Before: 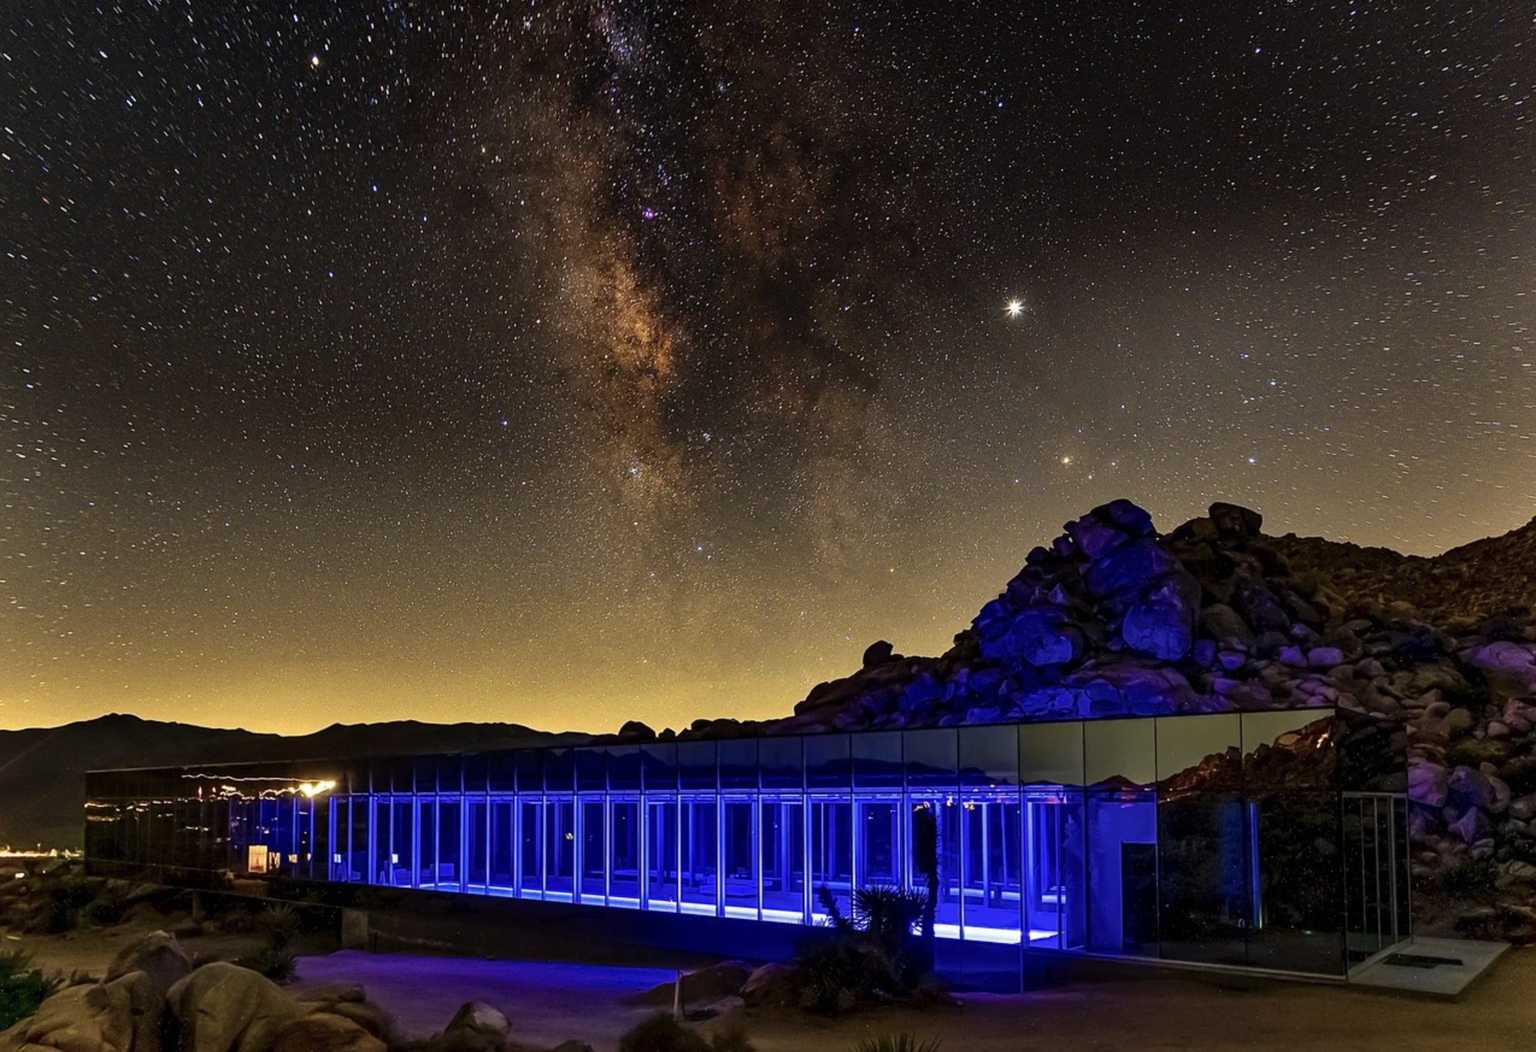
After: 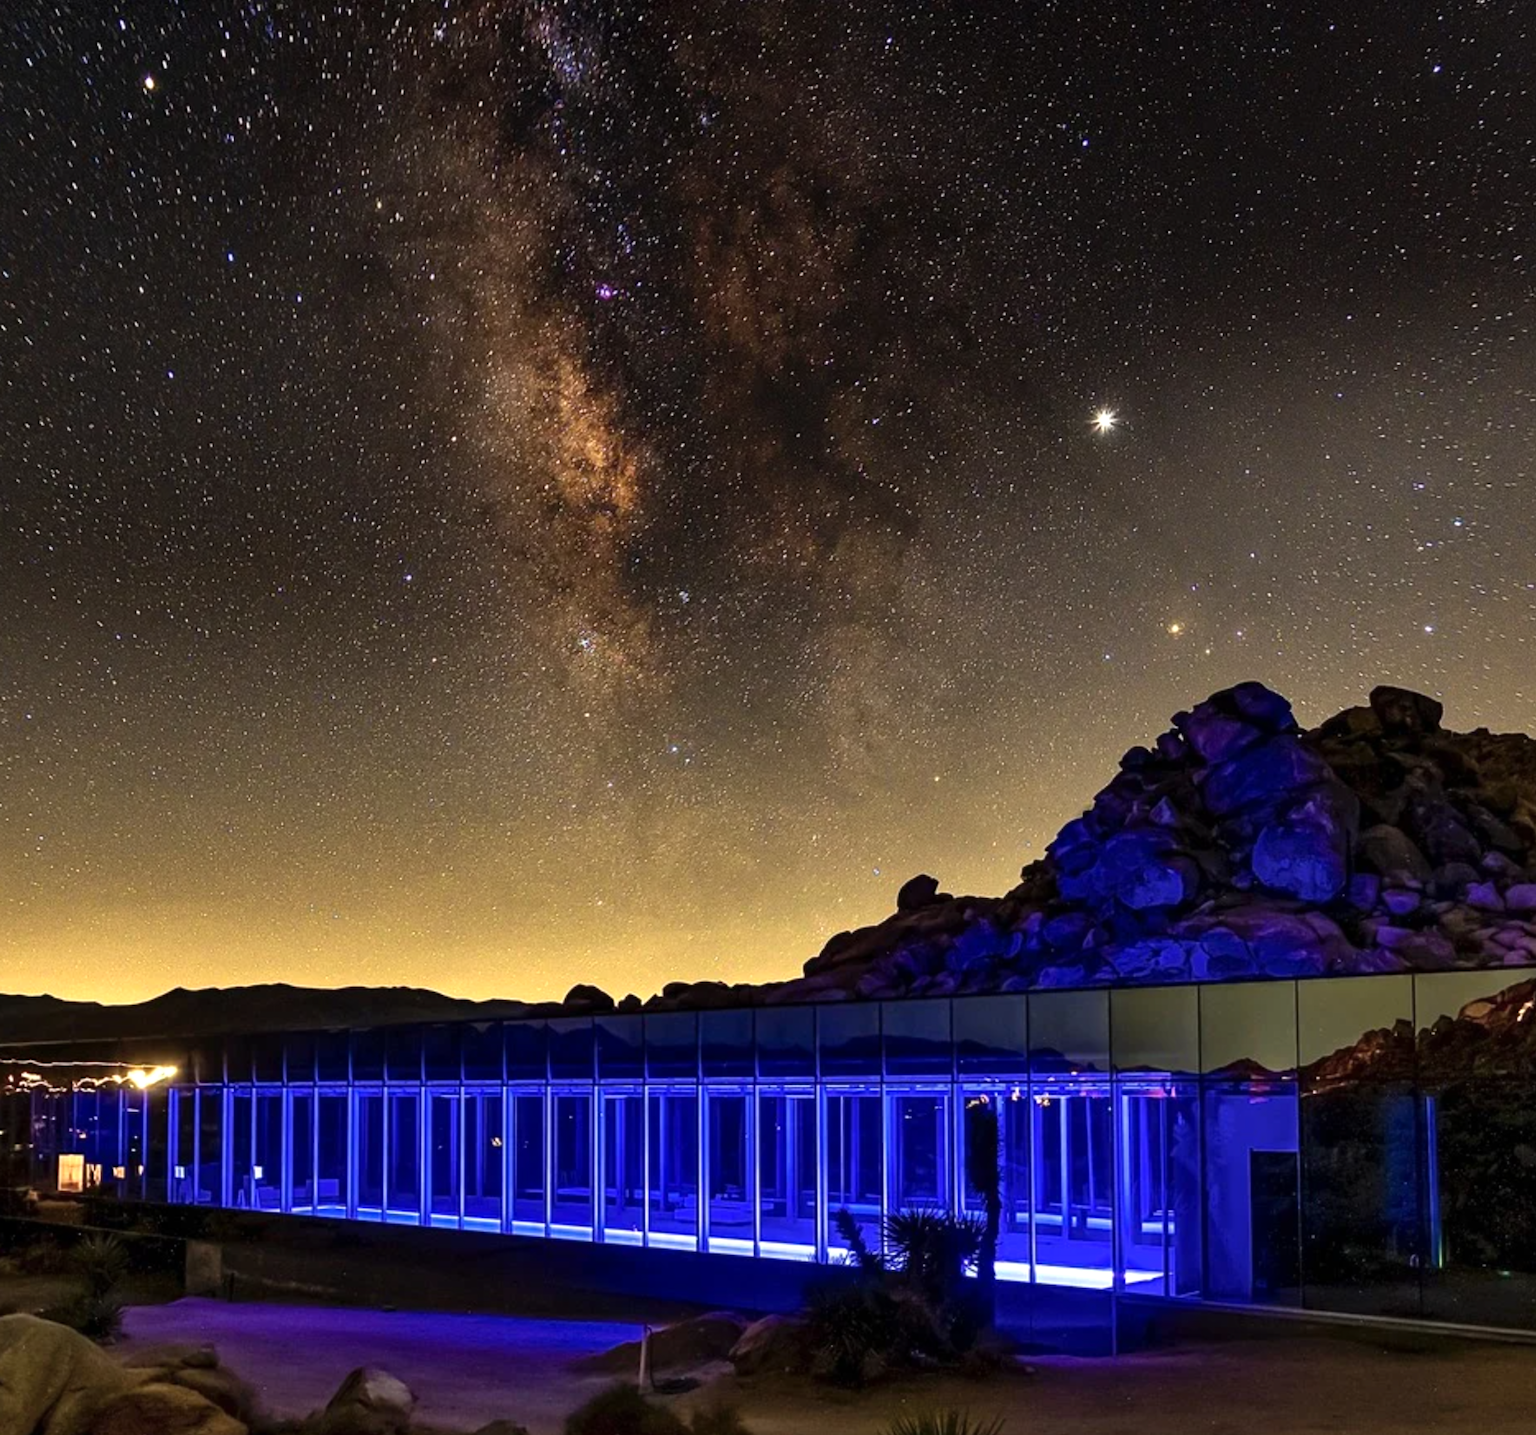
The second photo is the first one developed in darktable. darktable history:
color zones: curves: ch0 [(0, 0.558) (0.143, 0.559) (0.286, 0.529) (0.429, 0.505) (0.571, 0.5) (0.714, 0.5) (0.857, 0.5) (1, 0.558)]; ch1 [(0, 0.469) (0.01, 0.469) (0.12, 0.446) (0.248, 0.469) (0.5, 0.5) (0.748, 0.5) (0.99, 0.469) (1, 0.469)]
crop: left 13.443%, right 13.31%
levels: levels [0, 0.476, 0.951]
